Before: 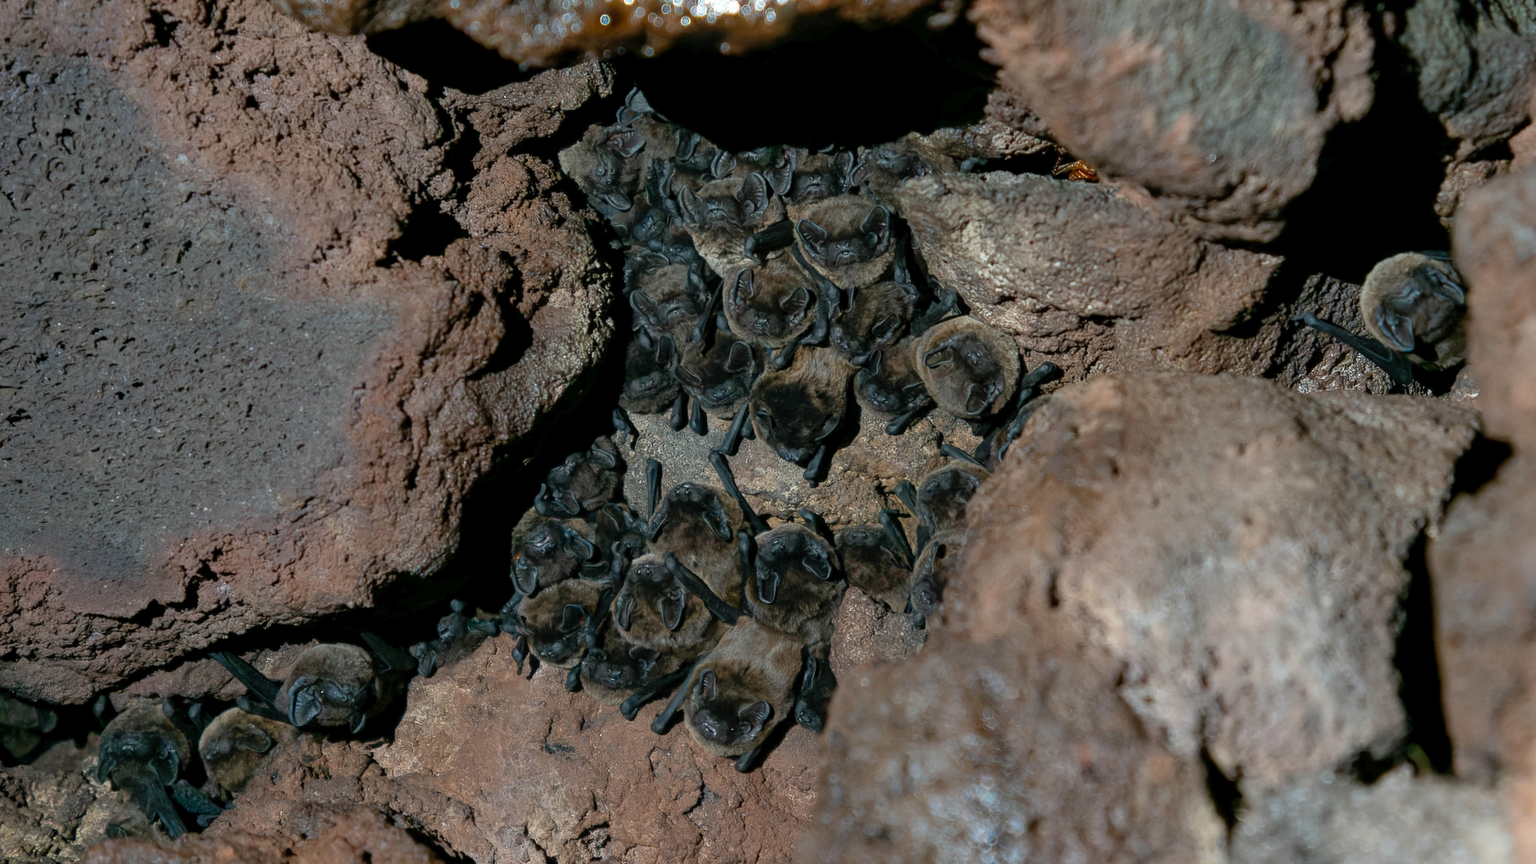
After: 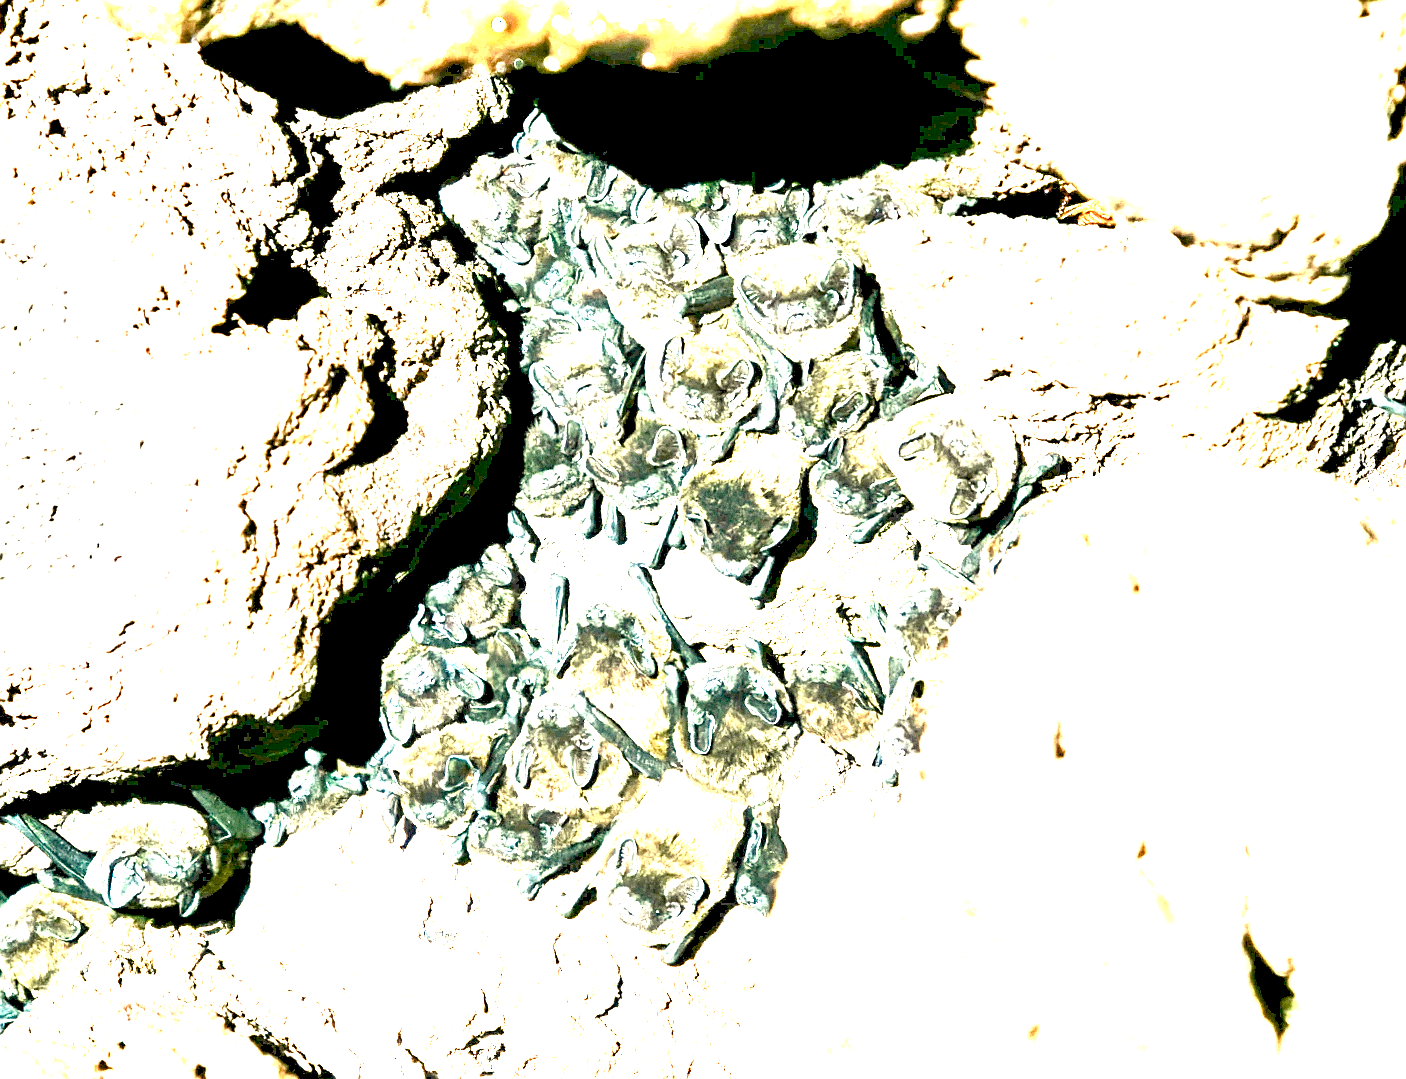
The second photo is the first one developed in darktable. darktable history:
contrast brightness saturation: contrast 0.06, brightness -0.01, saturation -0.23
grain: coarseness 0.09 ISO
sharpen: on, module defaults
color correction: highlights a* 1.39, highlights b* 17.83
exposure: exposure 2 EV, compensate exposure bias true, compensate highlight preservation false
crop: left 13.443%, right 13.31%
color balance rgb: shadows lift › luminance -9.41%, highlights gain › luminance 17.6%, global offset › luminance -1.45%, perceptual saturation grading › highlights -17.77%, perceptual saturation grading › mid-tones 33.1%, perceptual saturation grading › shadows 50.52%, global vibrance 24.22%
